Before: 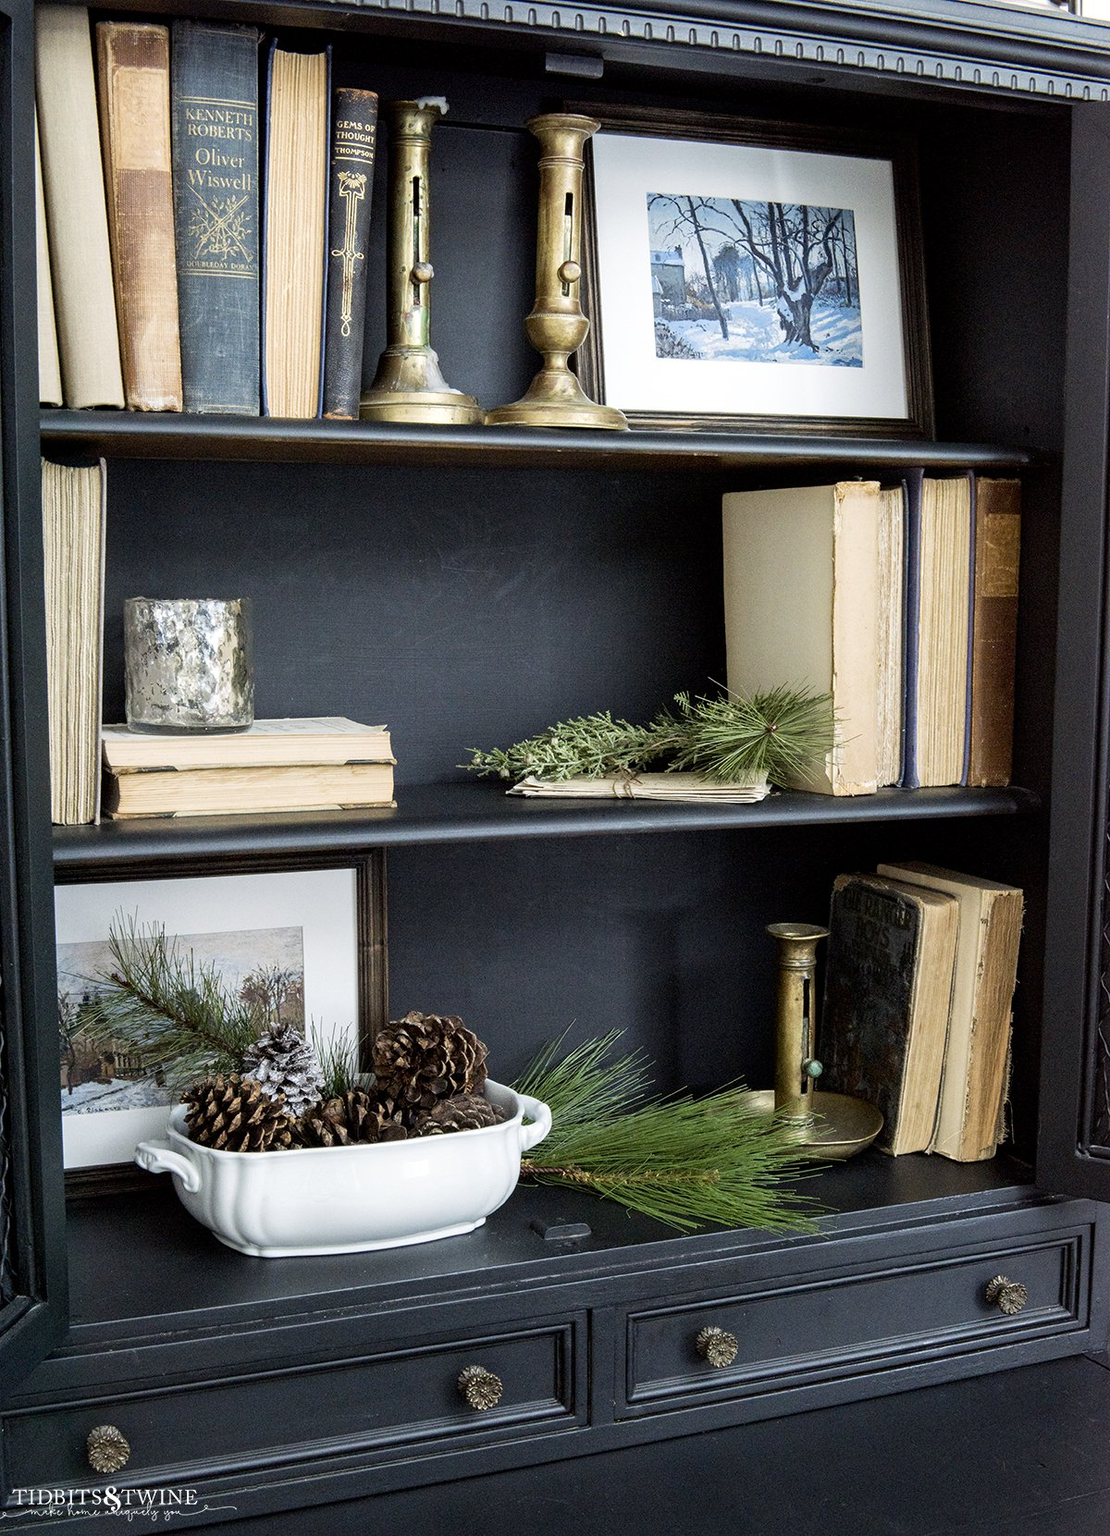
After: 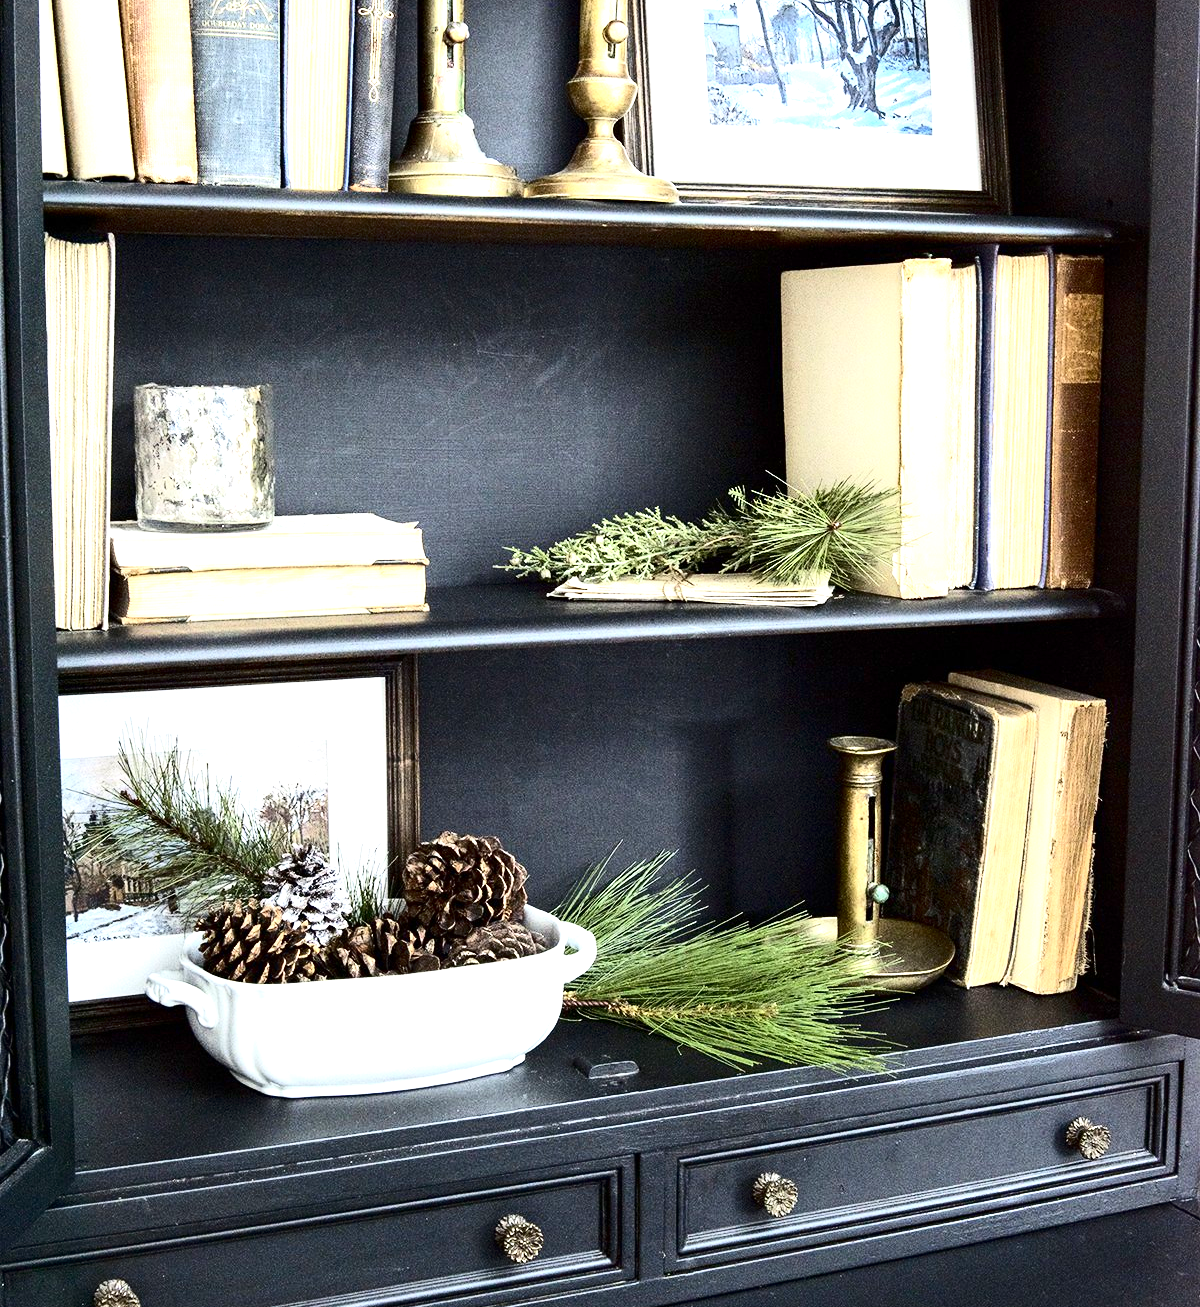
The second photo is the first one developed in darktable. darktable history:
exposure: exposure 1.229 EV, compensate exposure bias true, compensate highlight preservation false
contrast brightness saturation: contrast 0.289
crop and rotate: top 15.776%, bottom 5.527%
